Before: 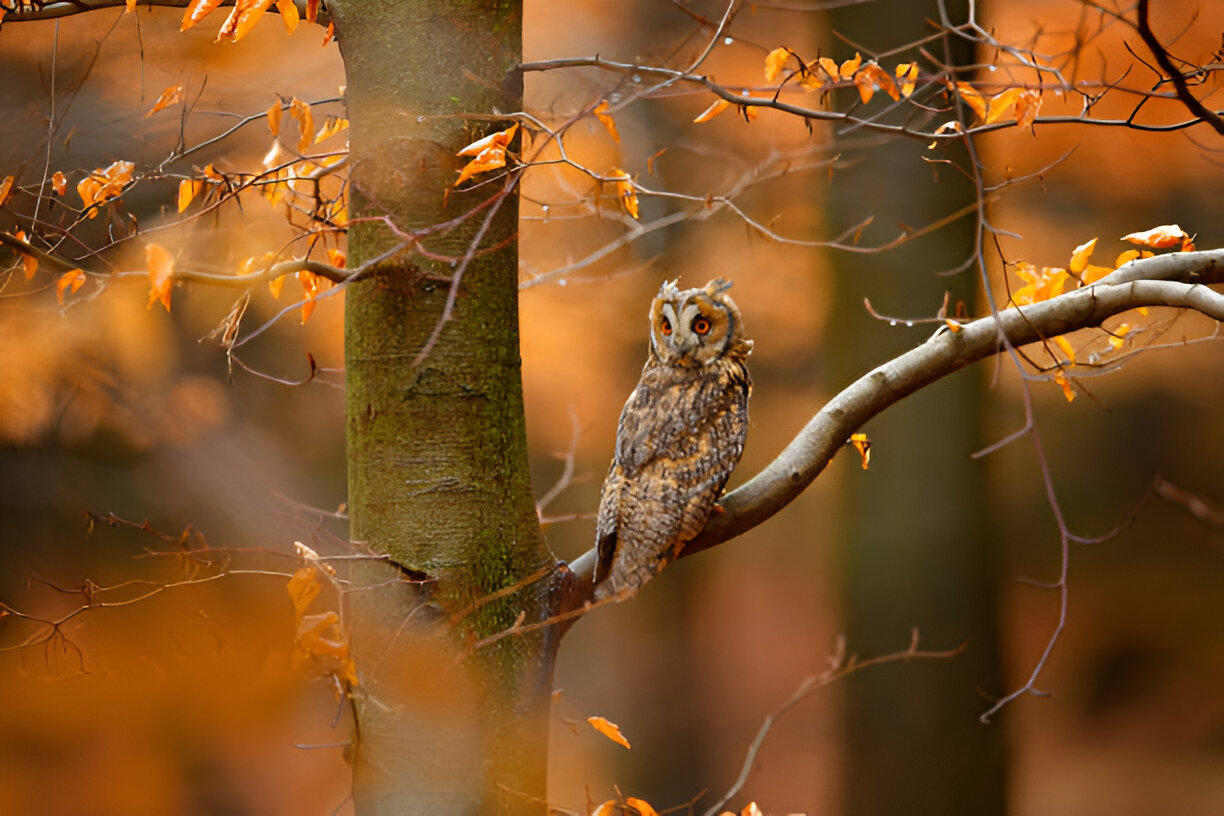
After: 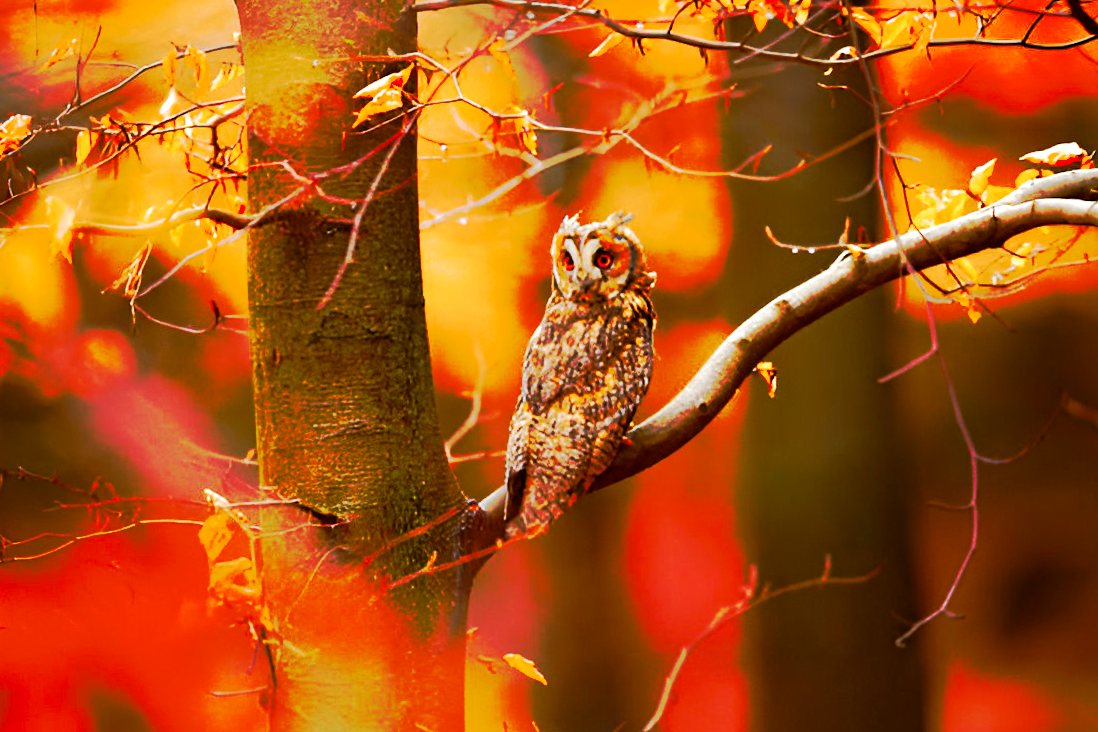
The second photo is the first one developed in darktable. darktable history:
rgb levels: mode RGB, independent channels, levels [[0, 0.5, 1], [0, 0.521, 1], [0, 0.536, 1]]
tone curve: curves: ch0 [(0, 0) (0.003, 0.003) (0.011, 0.01) (0.025, 0.023) (0.044, 0.042) (0.069, 0.065) (0.1, 0.094) (0.136, 0.128) (0.177, 0.167) (0.224, 0.211) (0.277, 0.261) (0.335, 0.316) (0.399, 0.376) (0.468, 0.441) (0.543, 0.685) (0.623, 0.741) (0.709, 0.8) (0.801, 0.863) (0.898, 0.929) (1, 1)], preserve colors none
crop and rotate: angle 1.96°, left 5.673%, top 5.673%
color balance rgb: perceptual saturation grading › global saturation 20%, perceptual saturation grading › highlights -50%, perceptual saturation grading › shadows 30%, perceptual brilliance grading › global brilliance 10%, perceptual brilliance grading › shadows 15%
